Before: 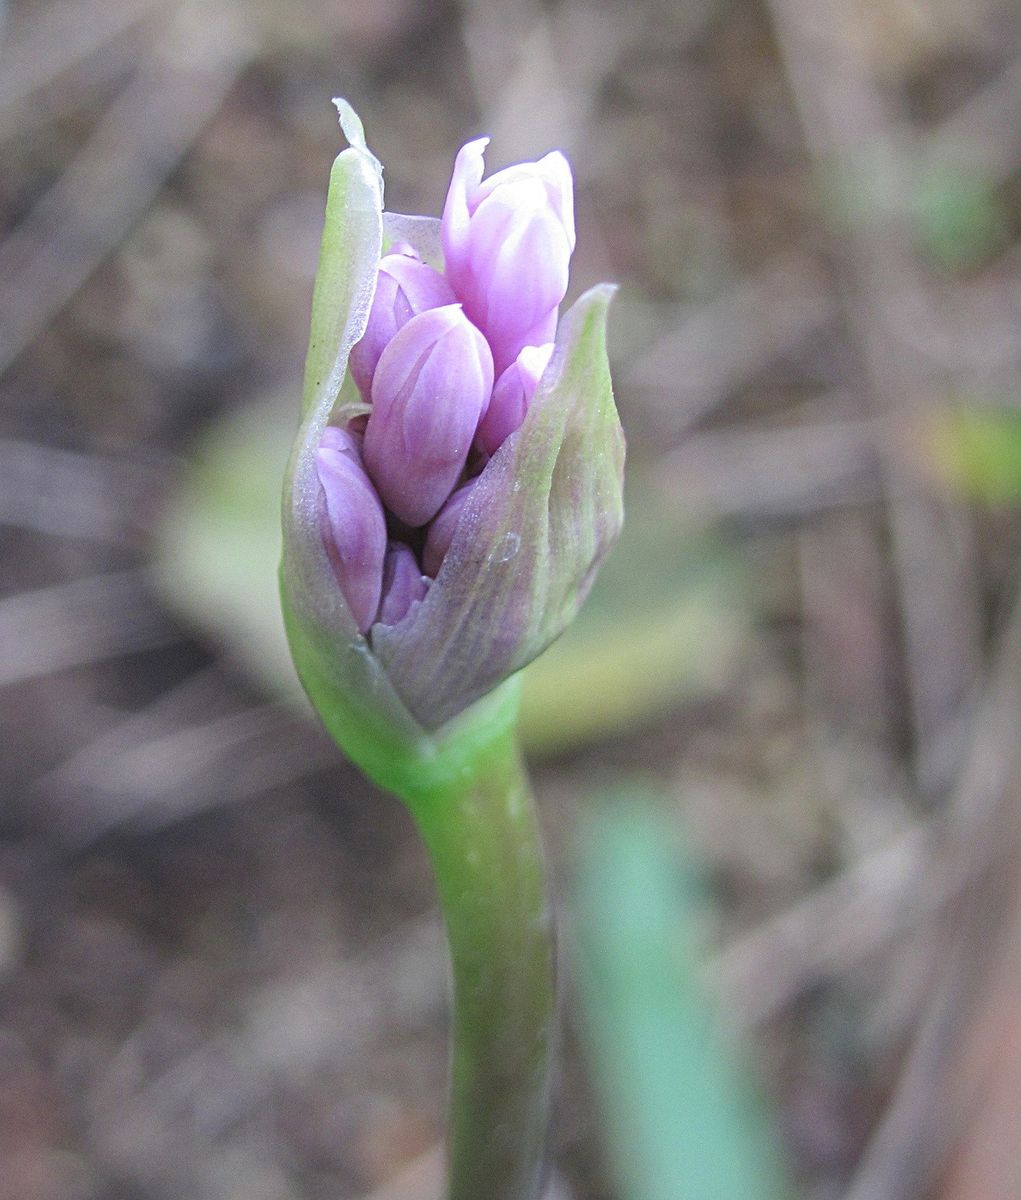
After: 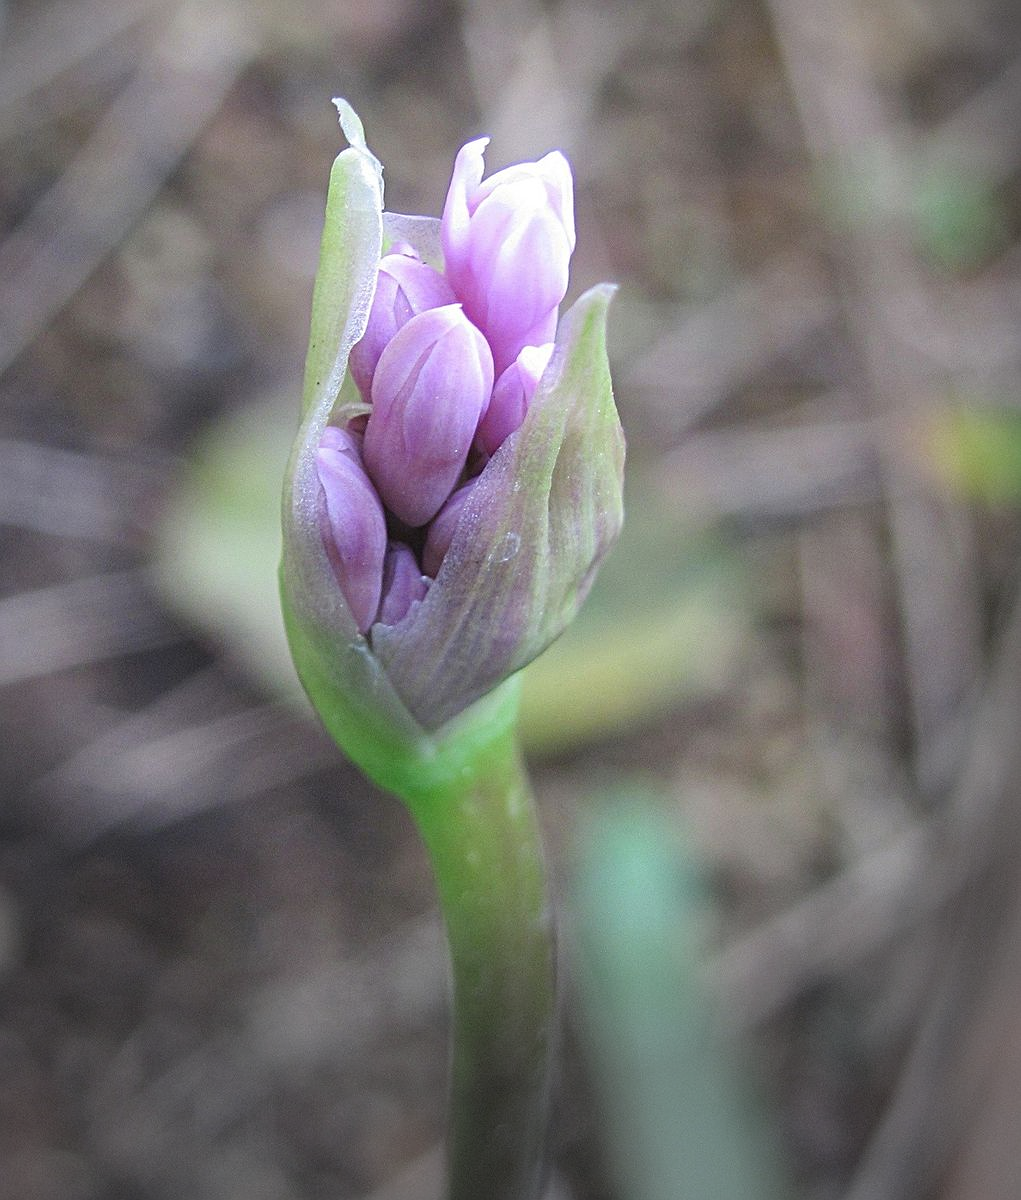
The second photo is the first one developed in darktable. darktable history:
vignetting: fall-off radius 32.55%, center (-0.063, -0.308)
sharpen: radius 1.283, amount 0.288, threshold 0.009
